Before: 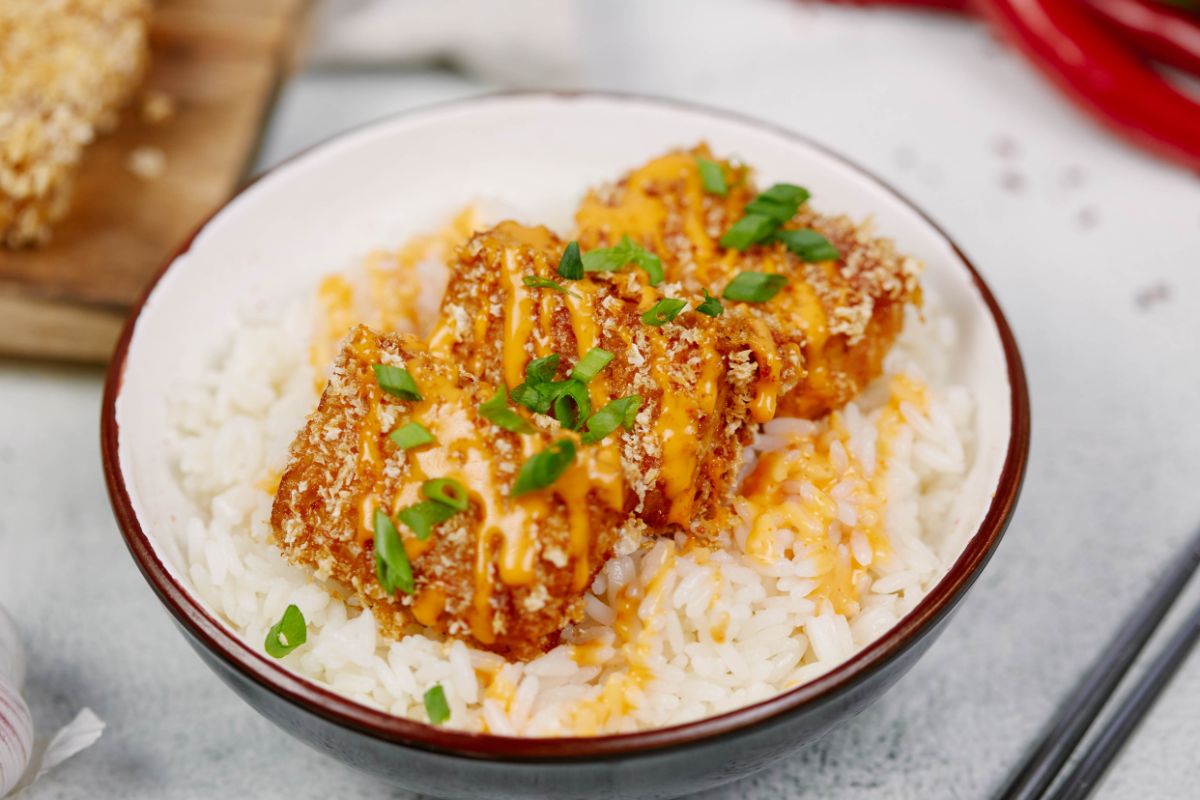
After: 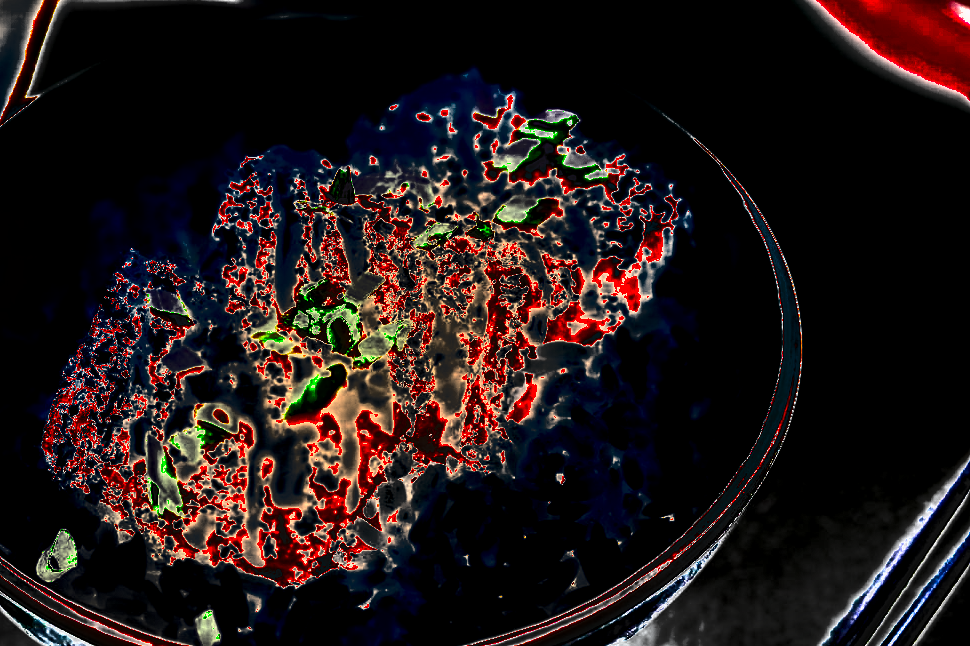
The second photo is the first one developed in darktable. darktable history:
shadows and highlights: shadows 24.5, highlights -78.15, soften with gaussian
crop: left 19.159%, top 9.58%, bottom 9.58%
contrast equalizer: octaves 7, y [[0.506, 0.531, 0.562, 0.606, 0.638, 0.669], [0.5 ×6], [0.5 ×6], [0 ×6], [0 ×6]]
exposure: black level correction 0.001, exposure 2.607 EV, compensate exposure bias true, compensate highlight preservation false
